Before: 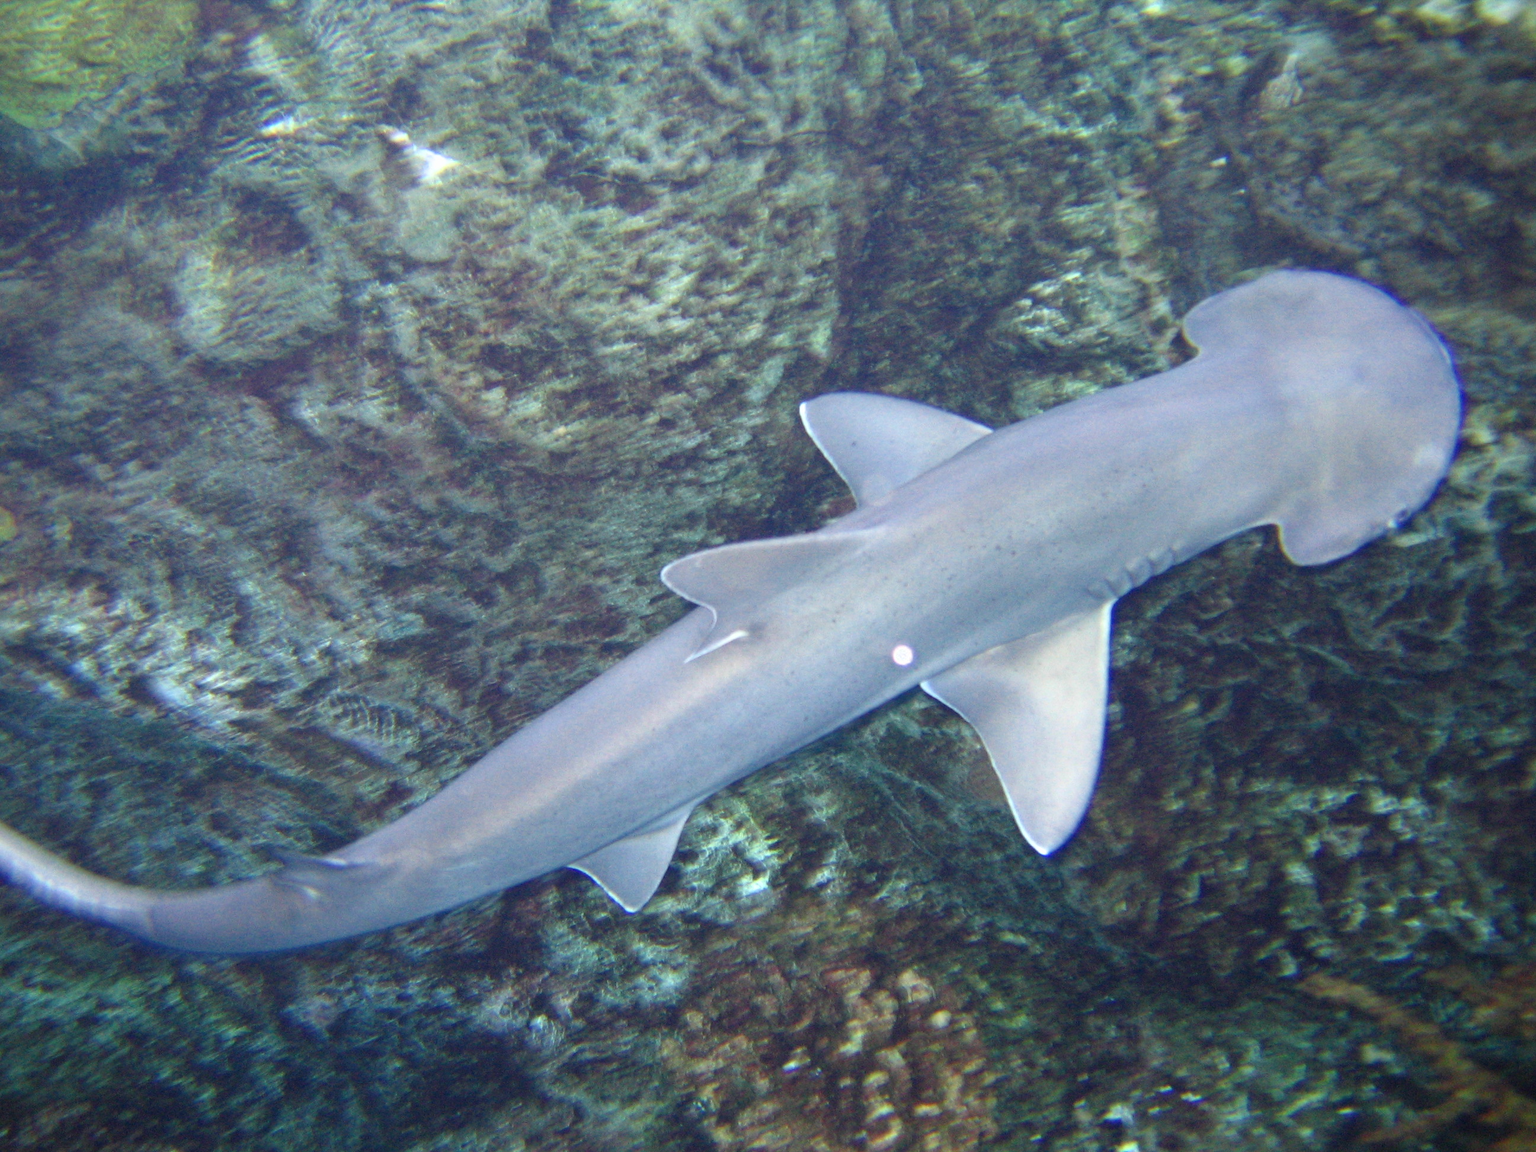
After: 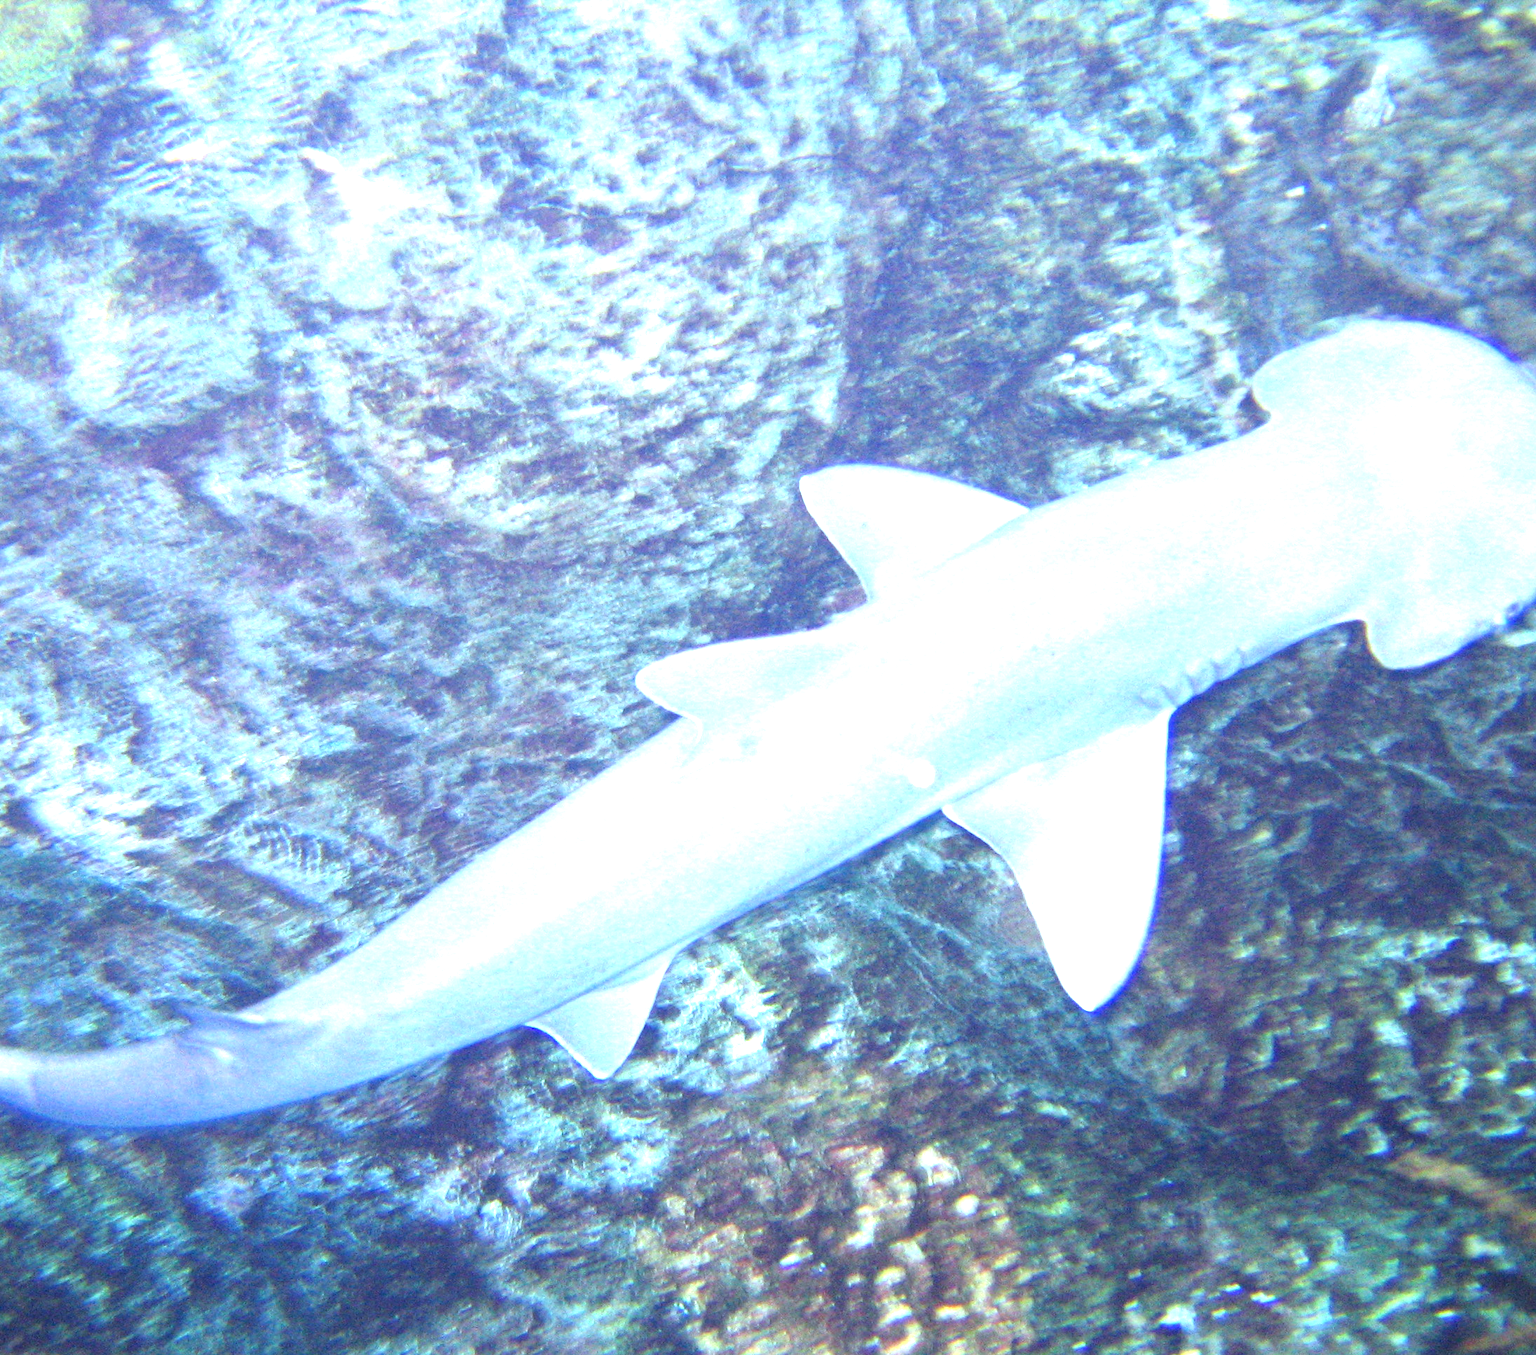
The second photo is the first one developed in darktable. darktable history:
crop: left 8.026%, right 7.374%
white balance: red 0.926, green 1.003, blue 1.133
exposure: black level correction 0.001, exposure 1.735 EV, compensate highlight preservation false
tone equalizer: on, module defaults
